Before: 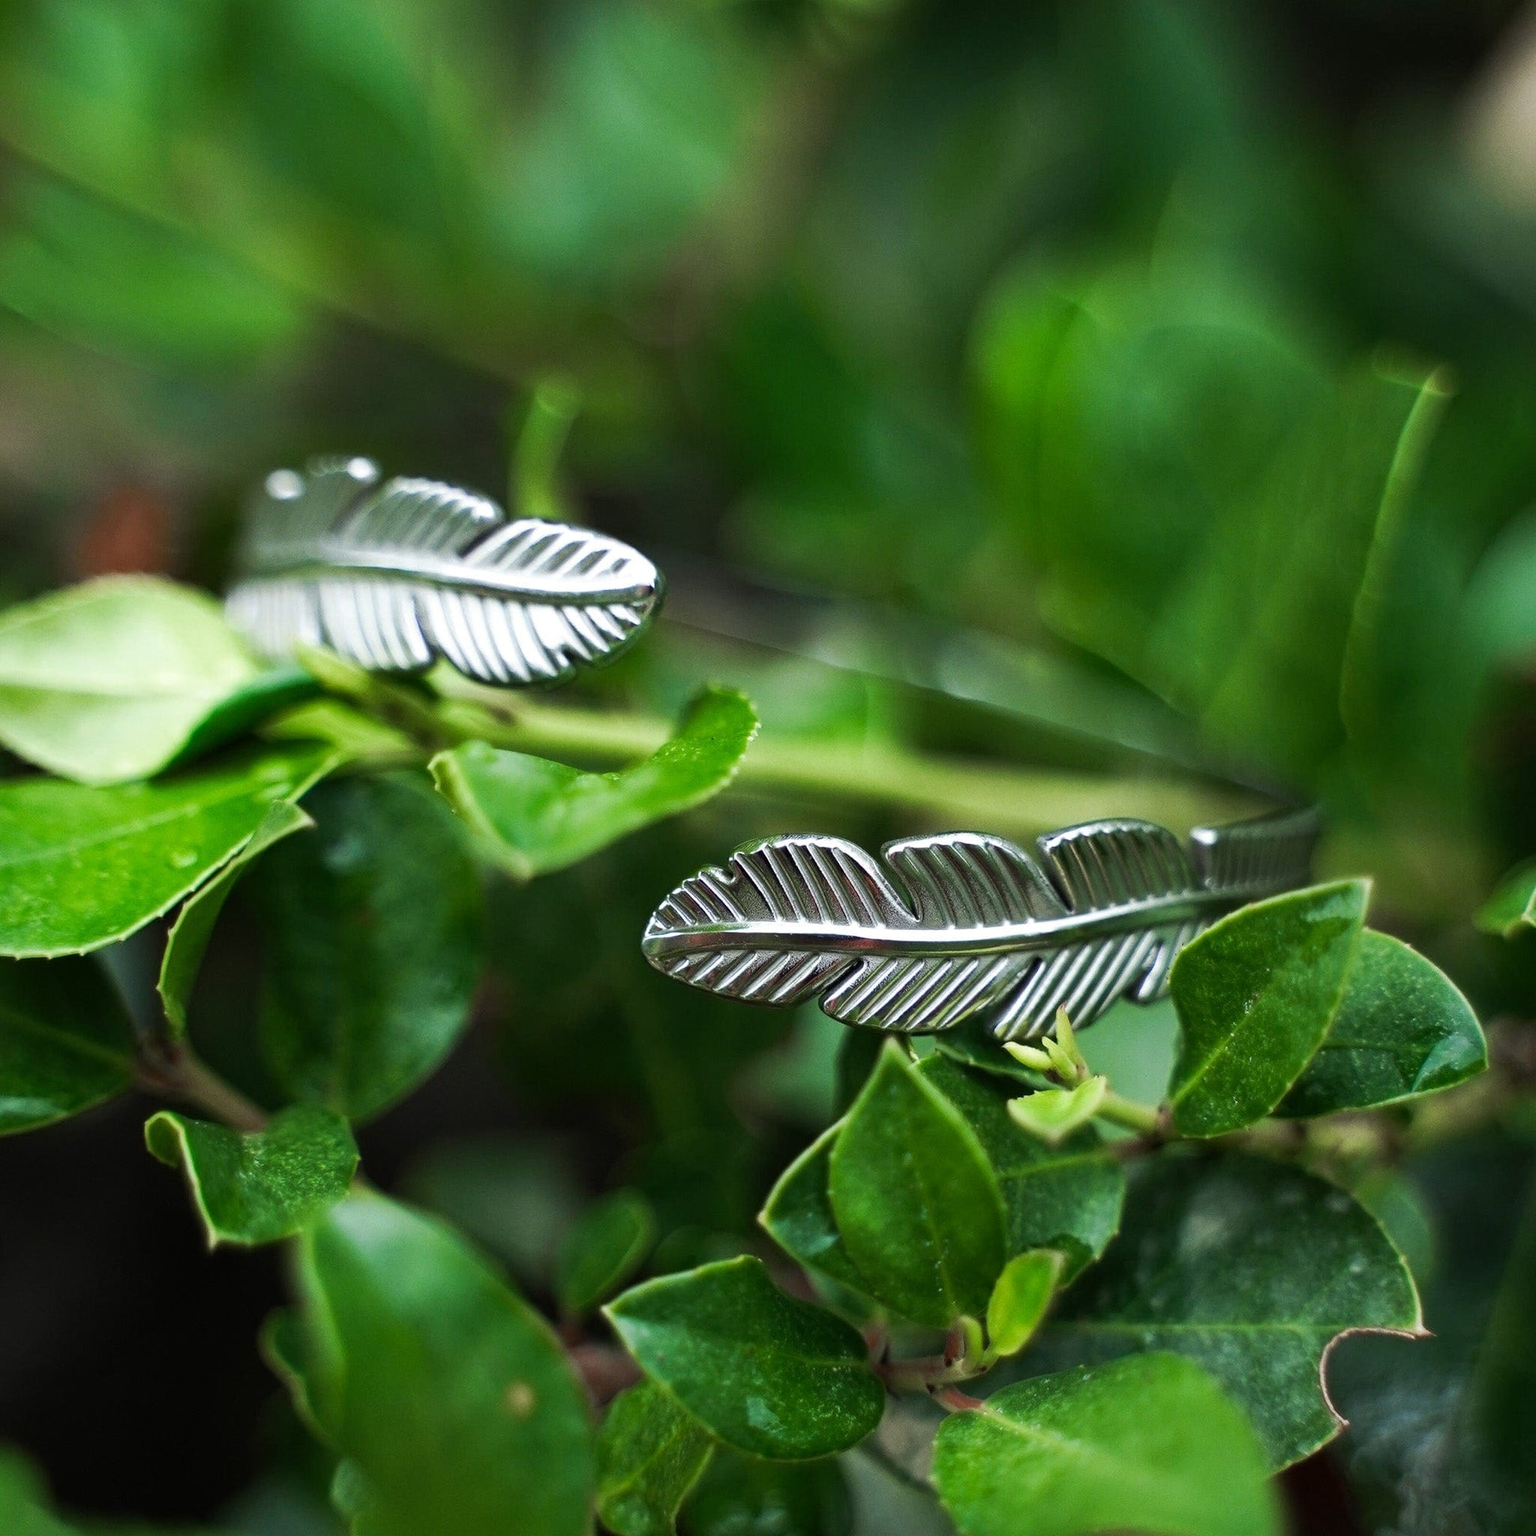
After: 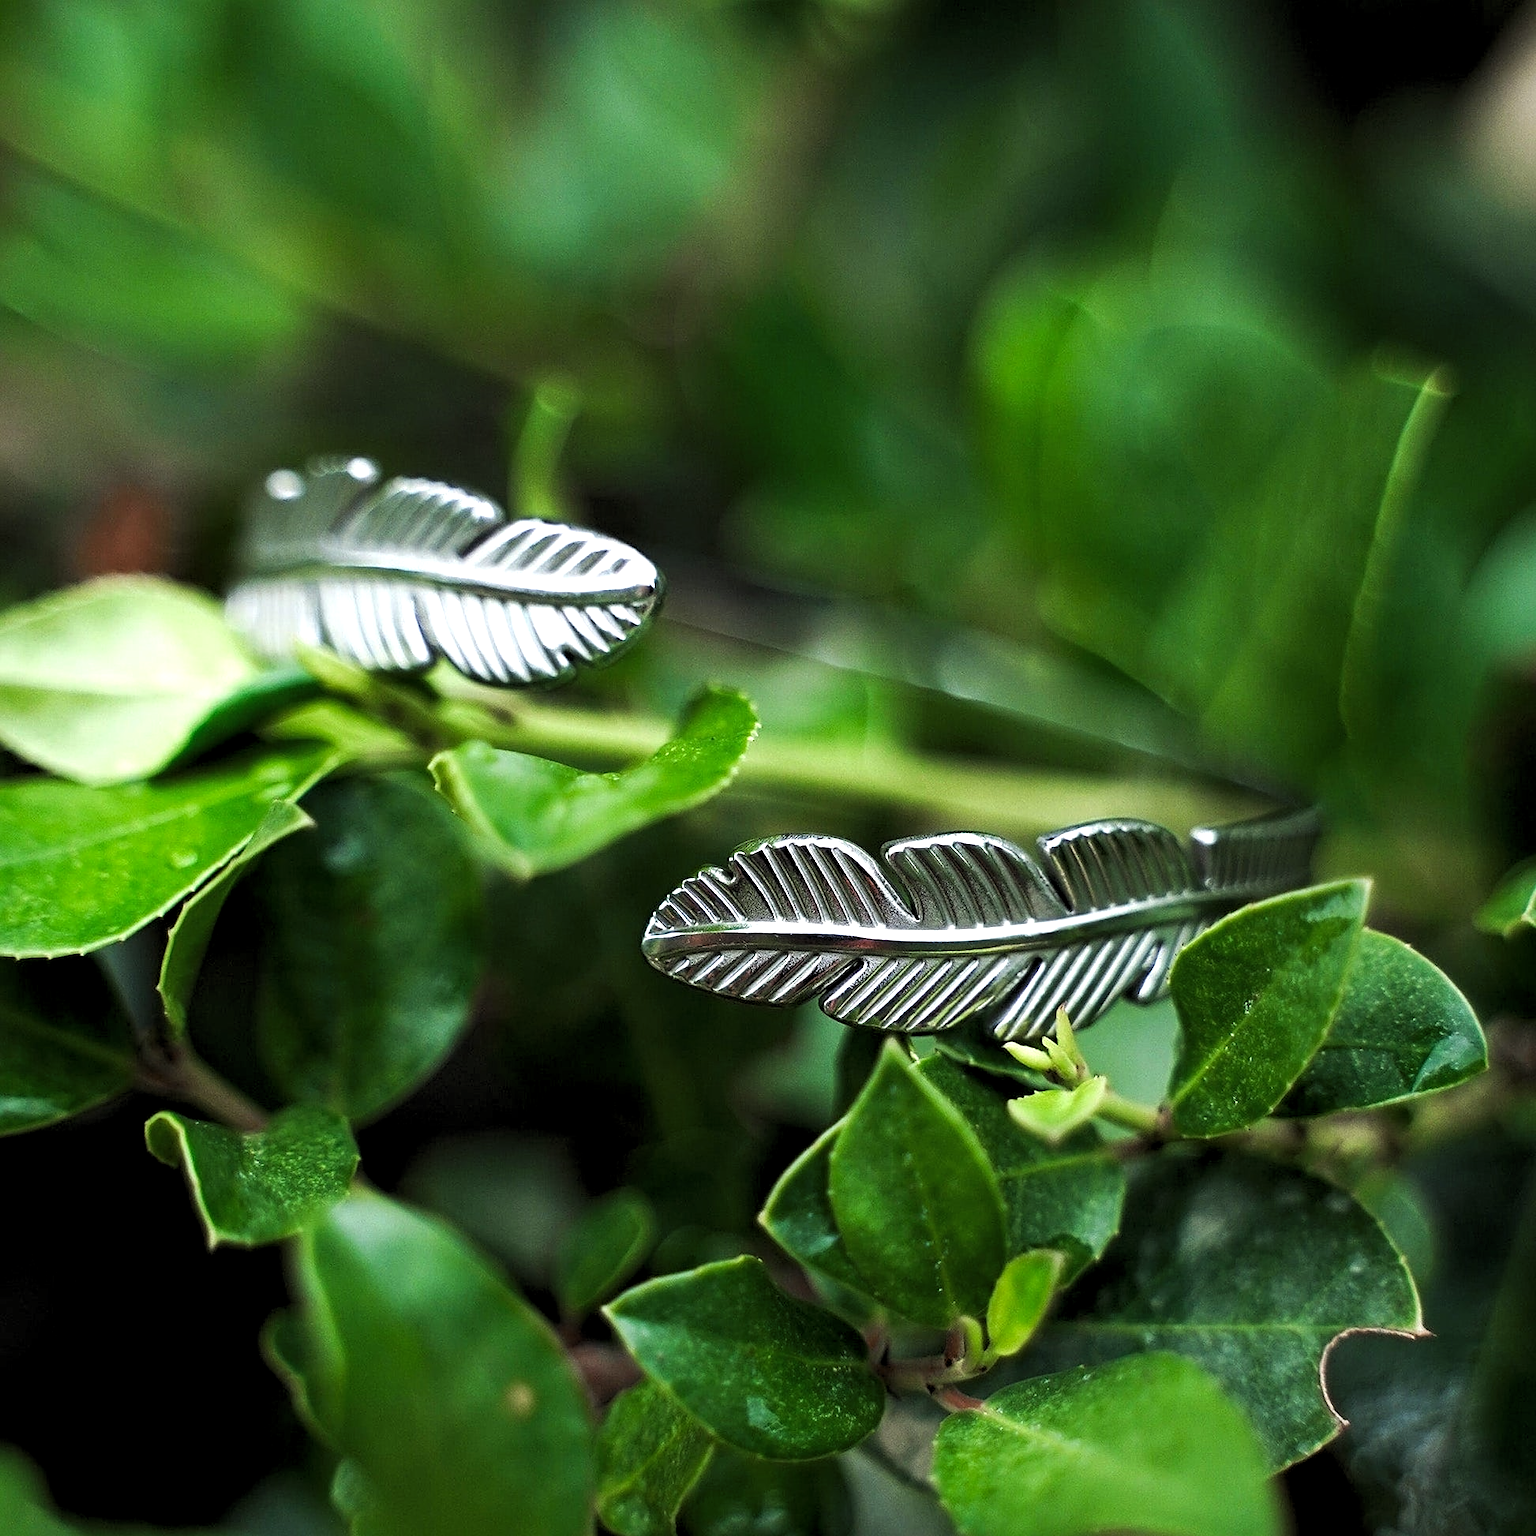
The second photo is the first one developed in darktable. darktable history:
sharpen: on, module defaults
levels: levels [0.062, 0.494, 0.925]
